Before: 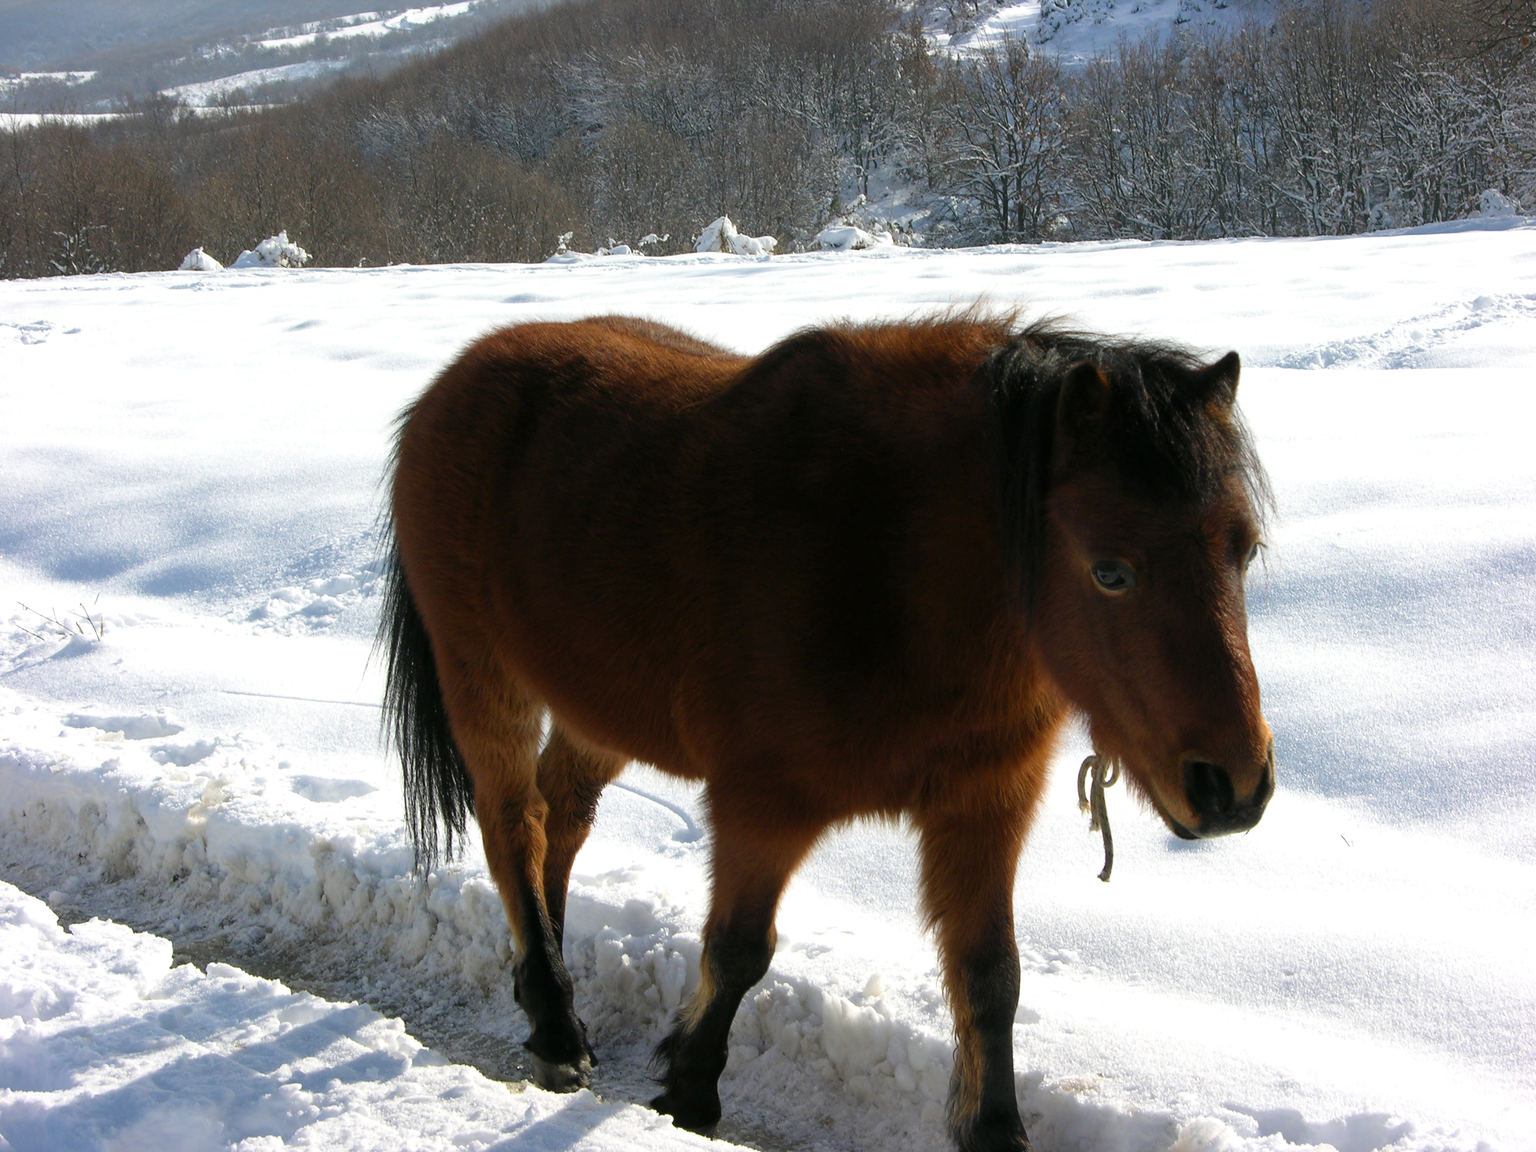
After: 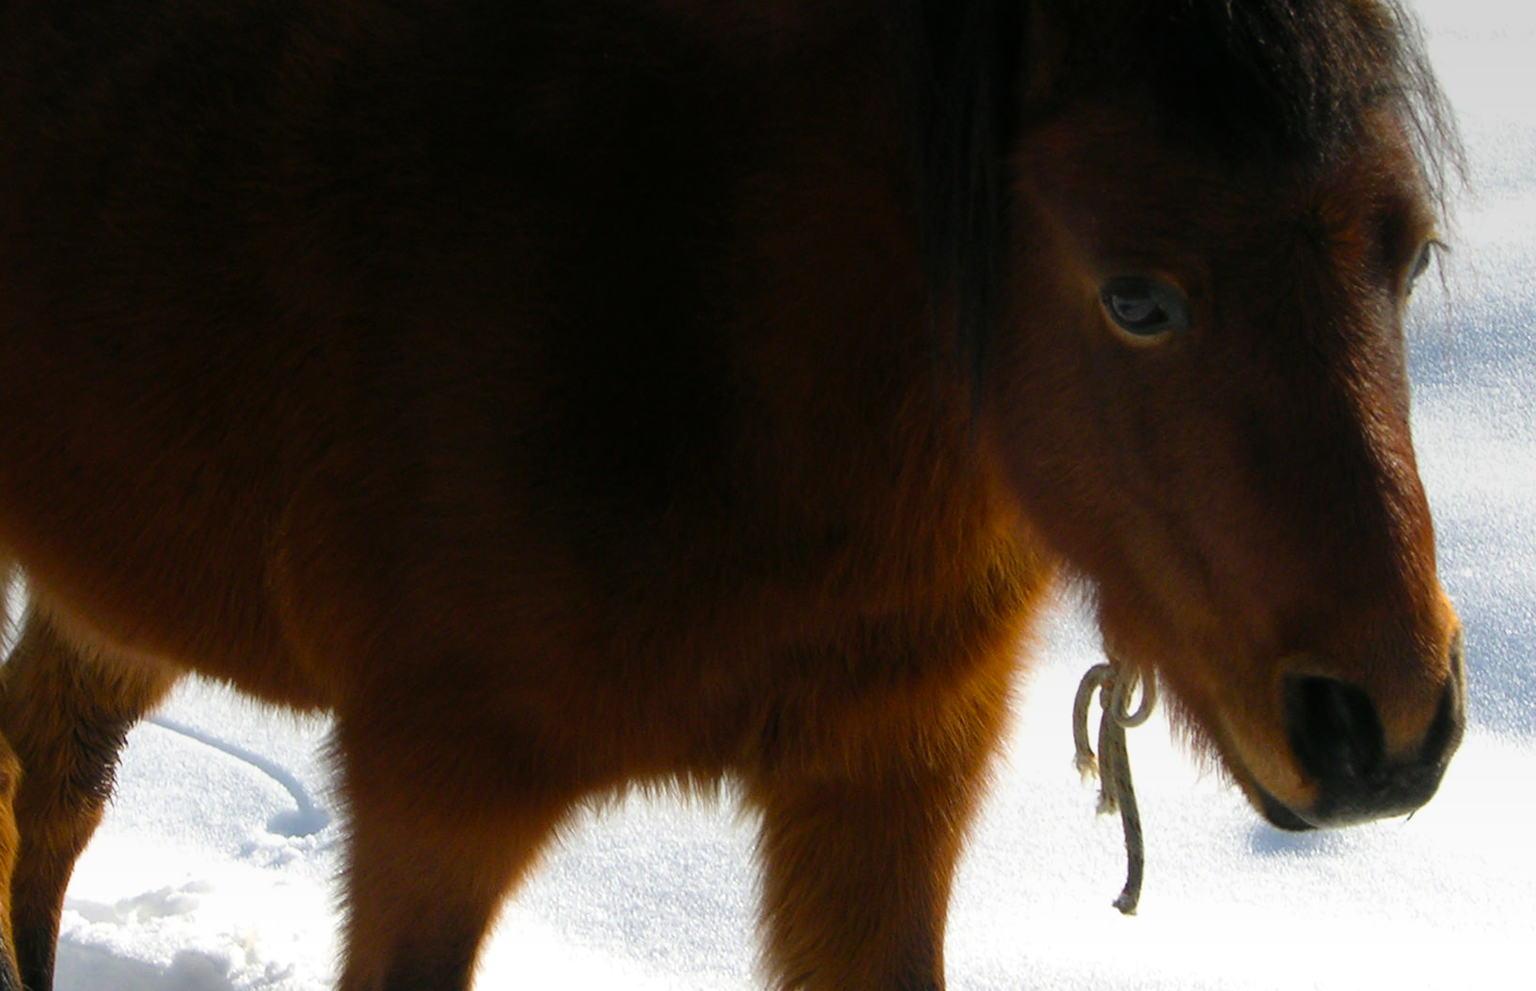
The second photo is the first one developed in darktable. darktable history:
graduated density: on, module defaults
haze removal: strength -0.1, adaptive false
crop: left 35.03%, top 36.625%, right 14.663%, bottom 20.057%
white balance: red 1, blue 1
color balance: output saturation 120%
